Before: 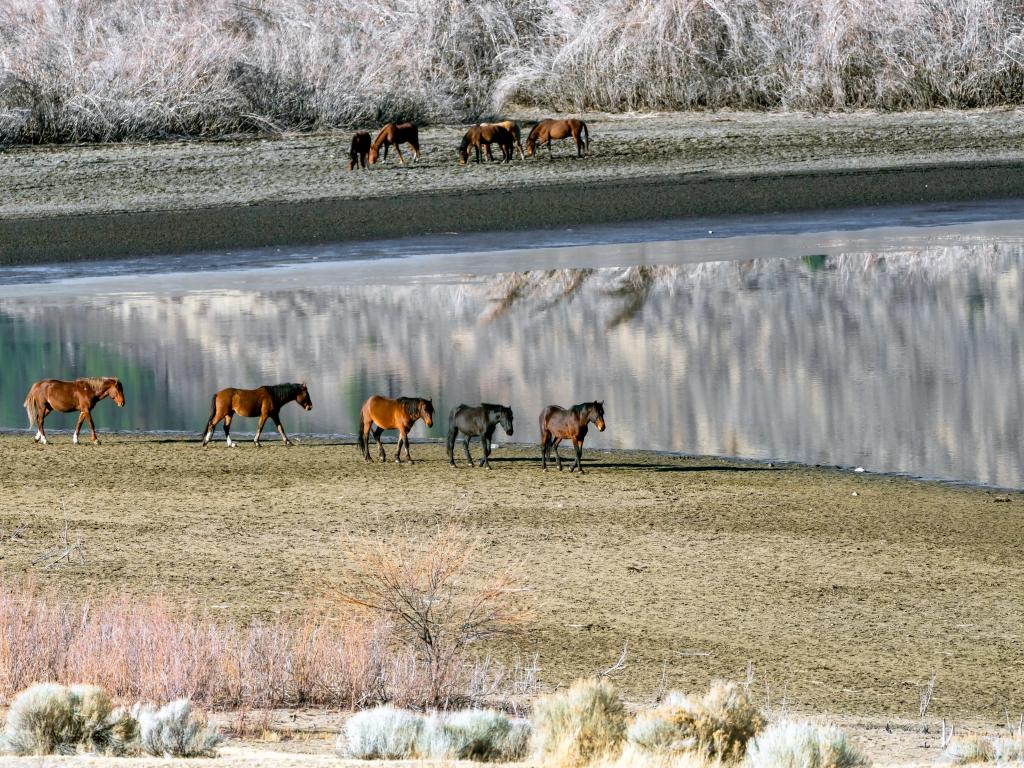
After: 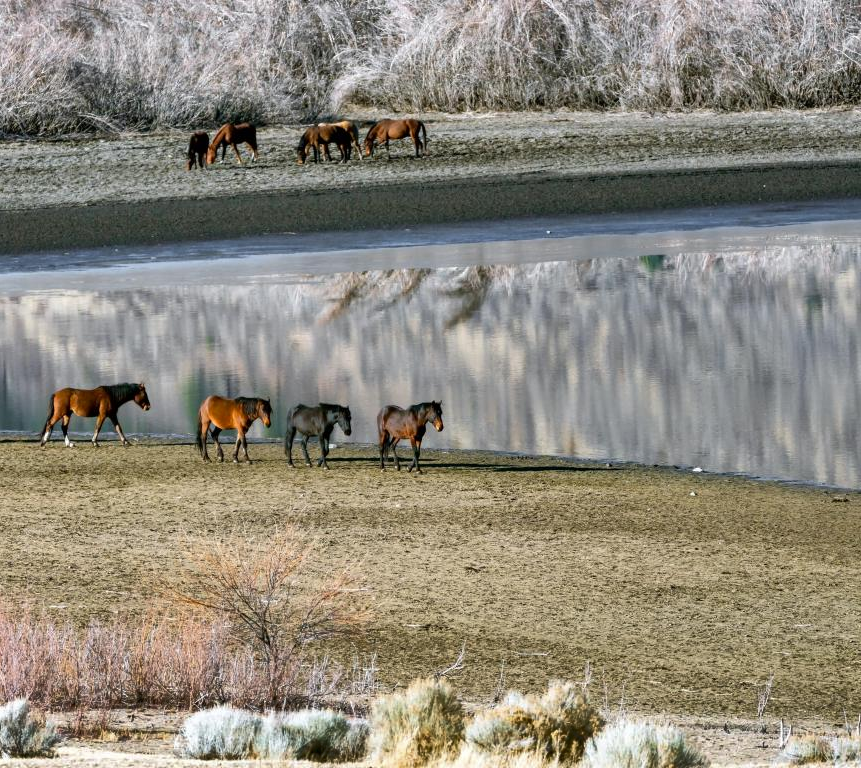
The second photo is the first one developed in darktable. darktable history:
crop: left 15.861%
shadows and highlights: shadows 73.29, highlights -60.76, soften with gaussian
